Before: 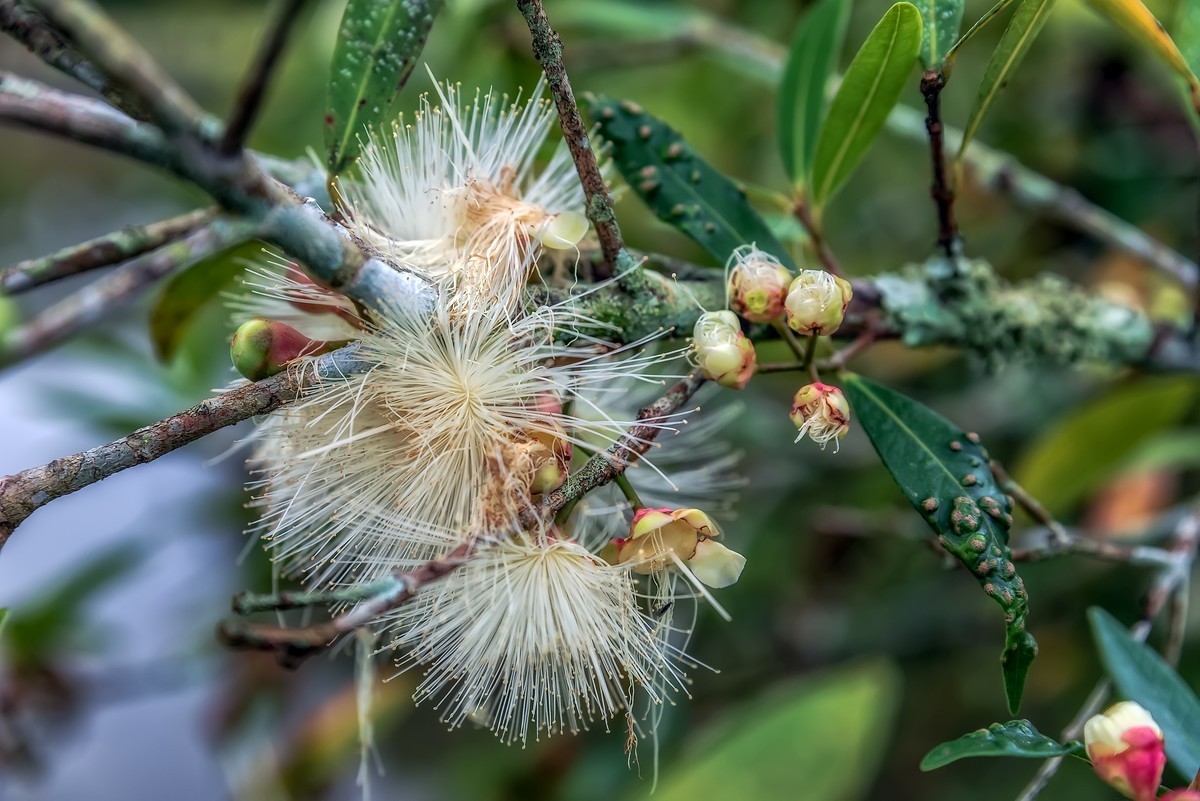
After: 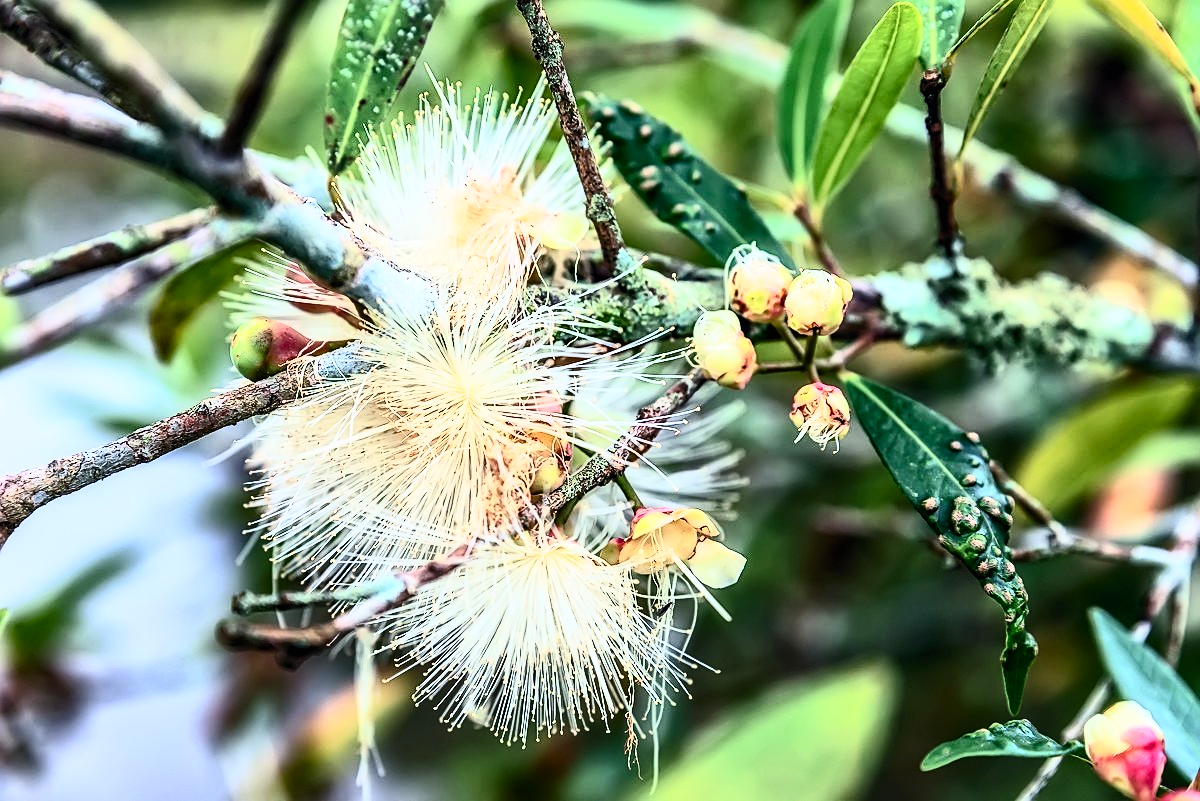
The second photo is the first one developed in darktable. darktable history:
exposure: exposure 0.738 EV, compensate highlight preservation false
filmic rgb: black relative exposure -7.84 EV, white relative exposure 4.24 EV, hardness 3.86, color science v6 (2022)
contrast brightness saturation: contrast 0.608, brightness 0.326, saturation 0.146
sharpen: on, module defaults
